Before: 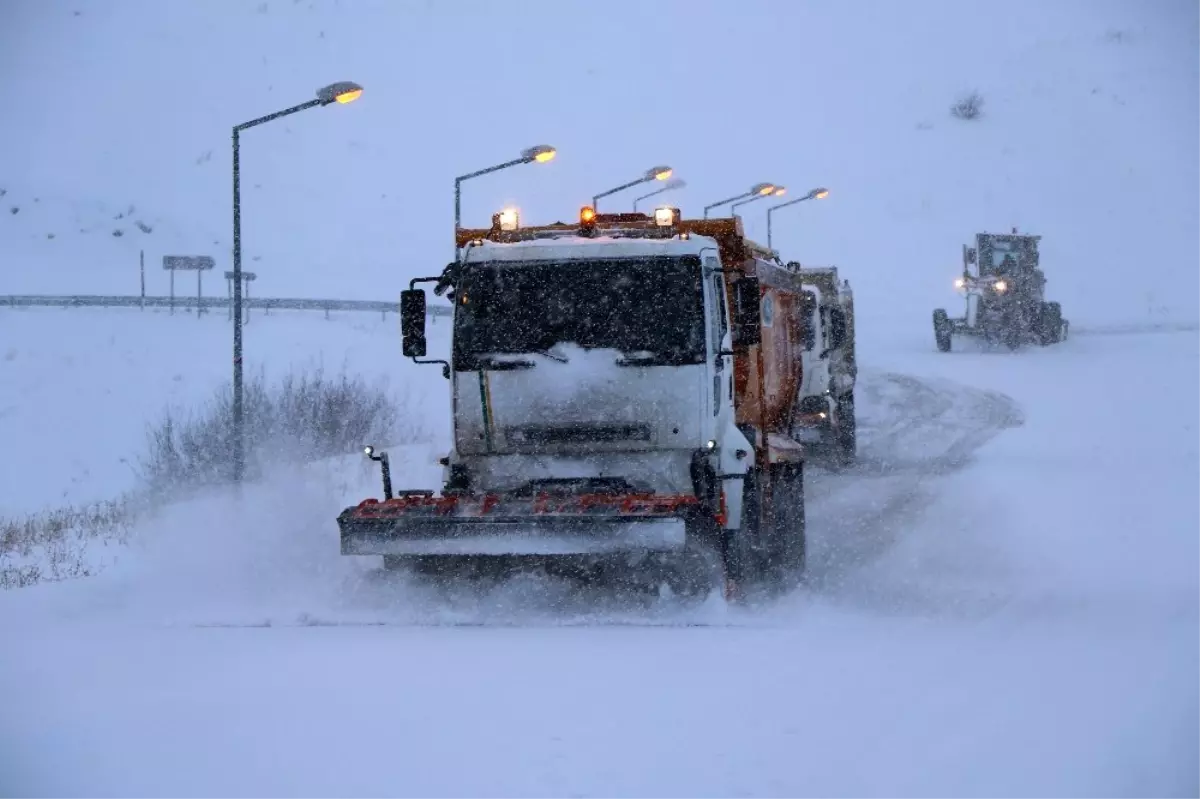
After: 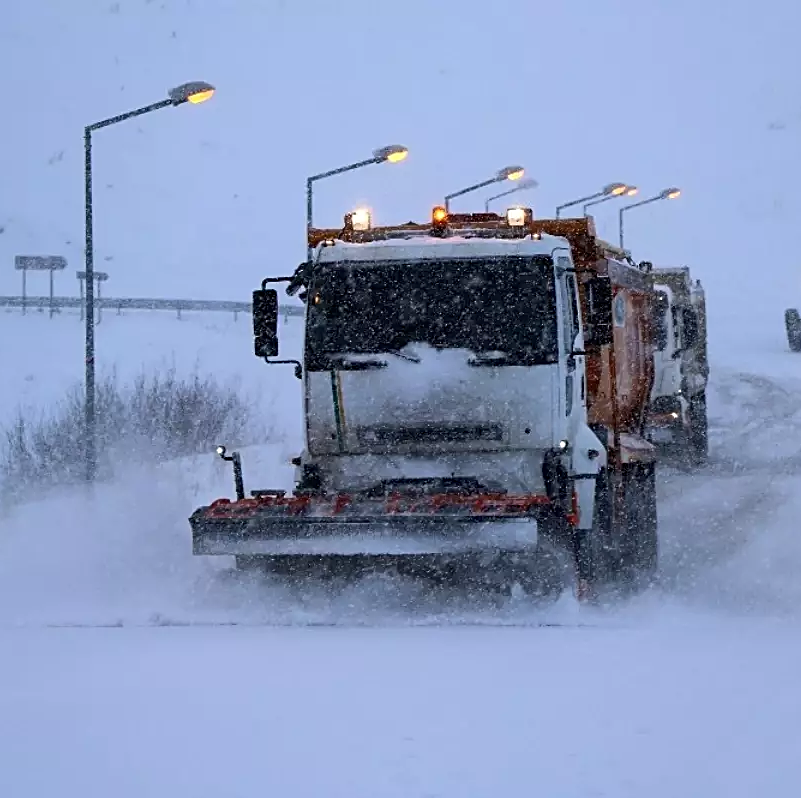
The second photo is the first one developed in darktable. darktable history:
sharpen: on, module defaults
contrast equalizer: y [[0.509, 0.517, 0.523, 0.523, 0.517, 0.509], [0.5 ×6], [0.5 ×6], [0 ×6], [0 ×6]], mix 0.309
crop and rotate: left 12.348%, right 20.891%
